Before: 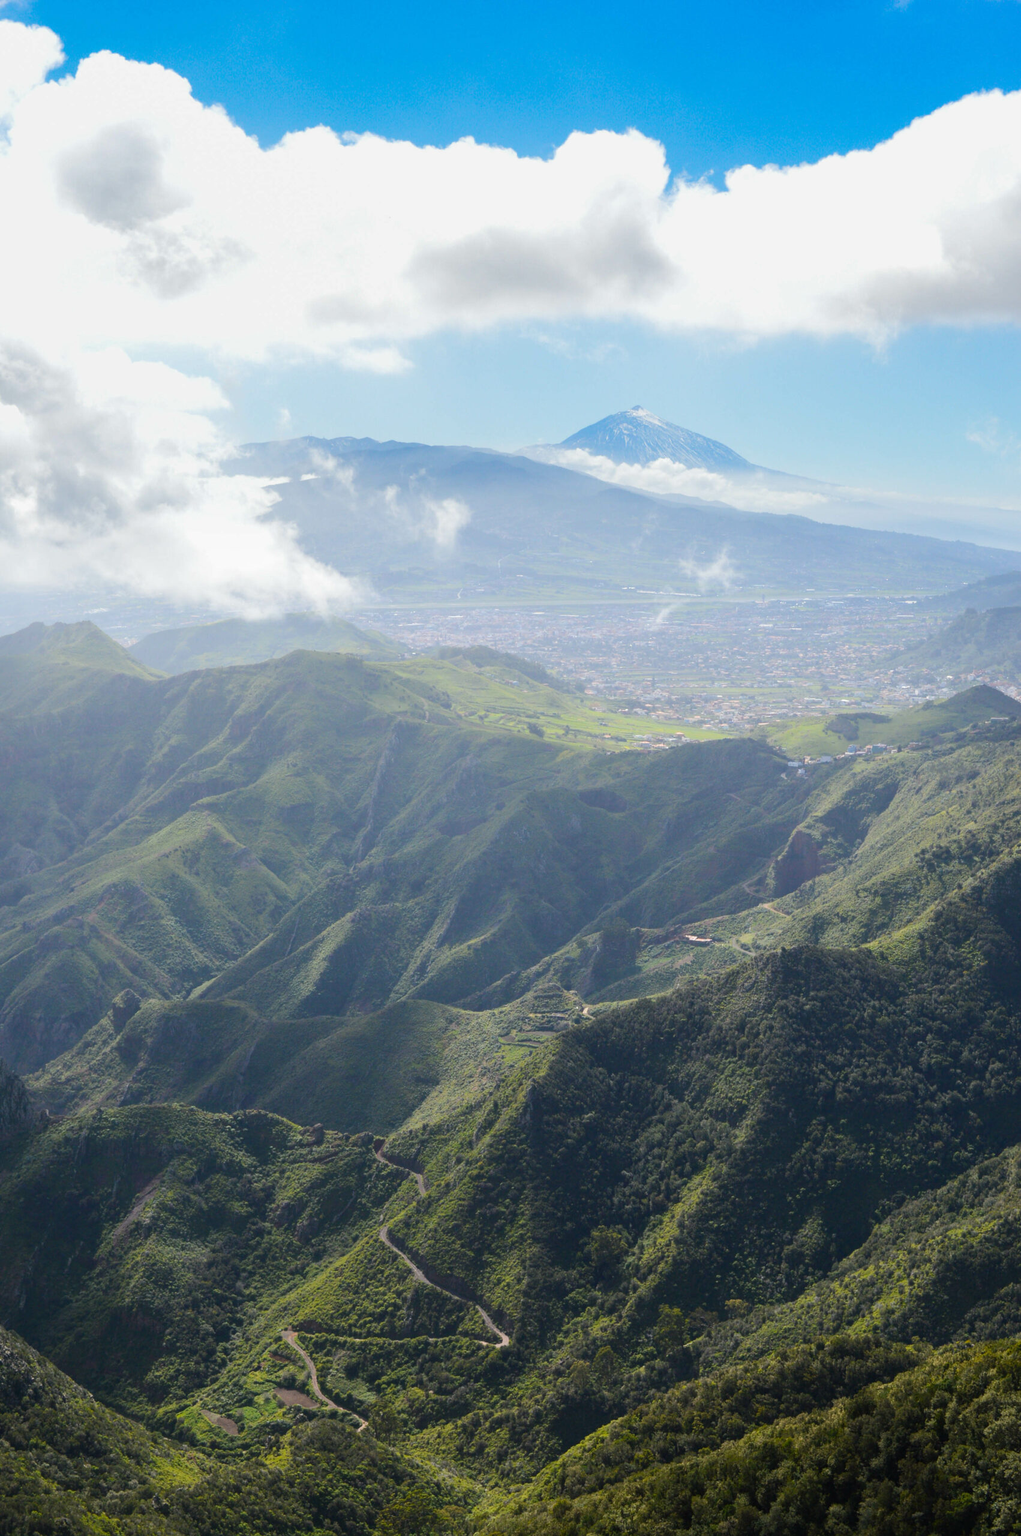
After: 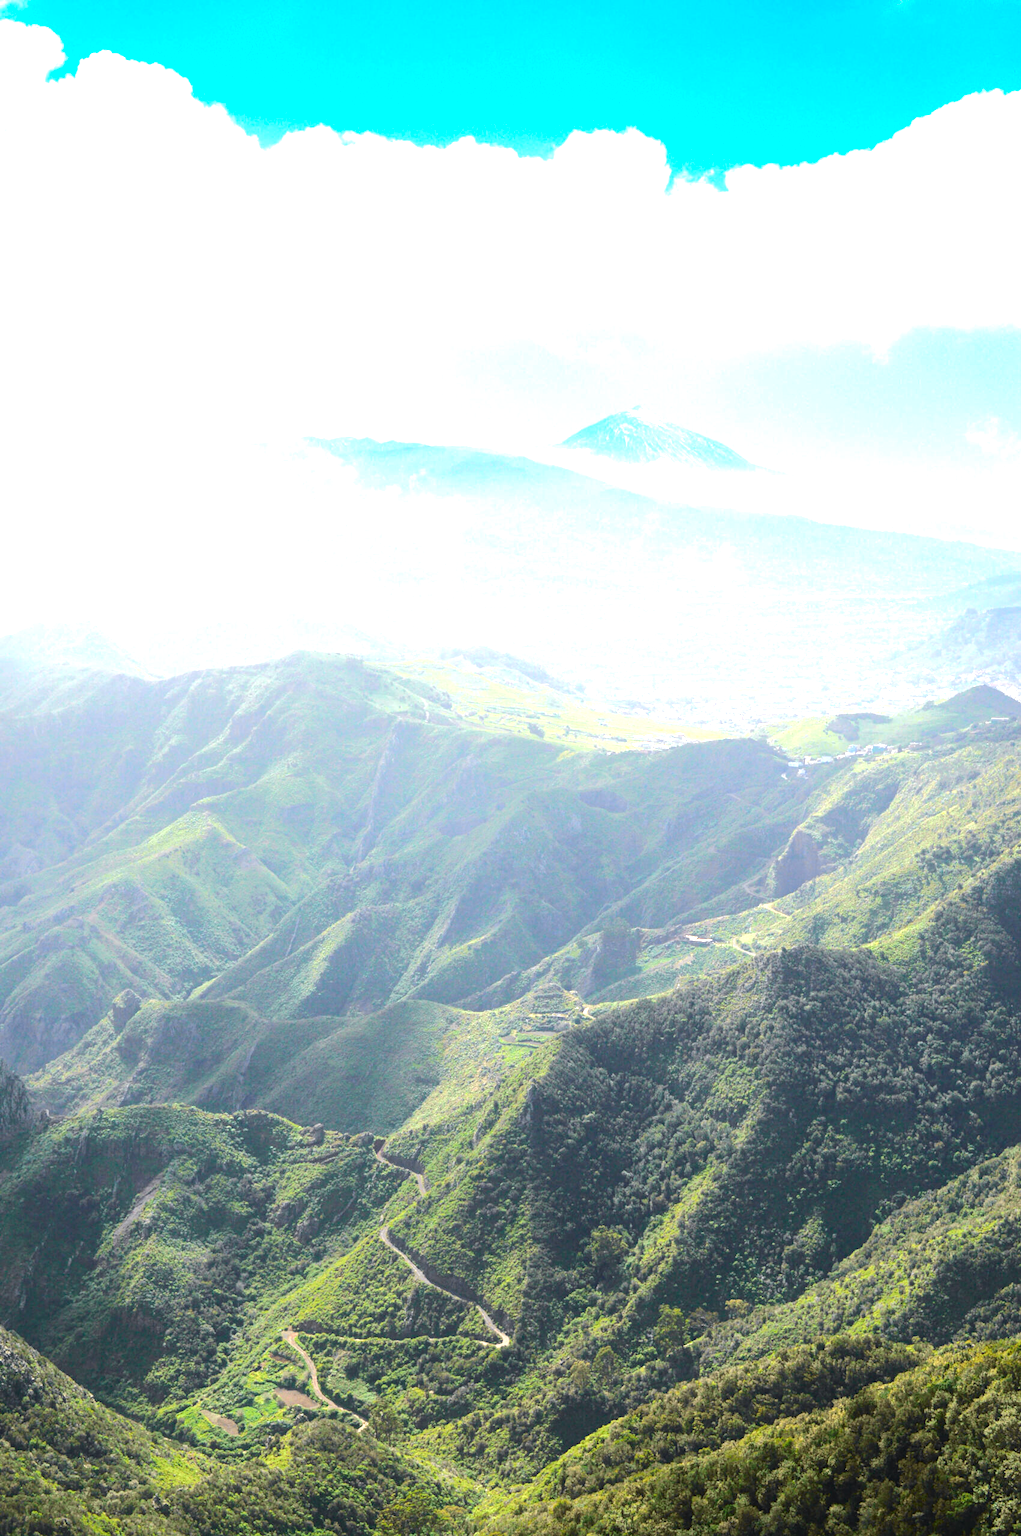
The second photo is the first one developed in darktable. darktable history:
tone curve: curves: ch0 [(0, 0.023) (0.037, 0.04) (0.131, 0.128) (0.304, 0.331) (0.504, 0.584) (0.616, 0.687) (0.704, 0.764) (0.808, 0.823) (1, 1)]; ch1 [(0, 0) (0.301, 0.3) (0.477, 0.472) (0.493, 0.497) (0.508, 0.501) (0.544, 0.541) (0.563, 0.565) (0.626, 0.66) (0.721, 0.776) (1, 1)]; ch2 [(0, 0) (0.249, 0.216) (0.349, 0.343) (0.424, 0.442) (0.476, 0.483) (0.502, 0.5) (0.517, 0.519) (0.532, 0.553) (0.569, 0.587) (0.634, 0.628) (0.706, 0.729) (0.828, 0.742) (1, 0.9)], color space Lab, independent channels, preserve colors none
exposure: black level correction 0, exposure 0.7 EV, compensate exposure bias true, compensate highlight preservation false
contrast equalizer: y [[0.5, 0.5, 0.468, 0.5, 0.5, 0.5], [0.5 ×6], [0.5 ×6], [0 ×6], [0 ×6]]
